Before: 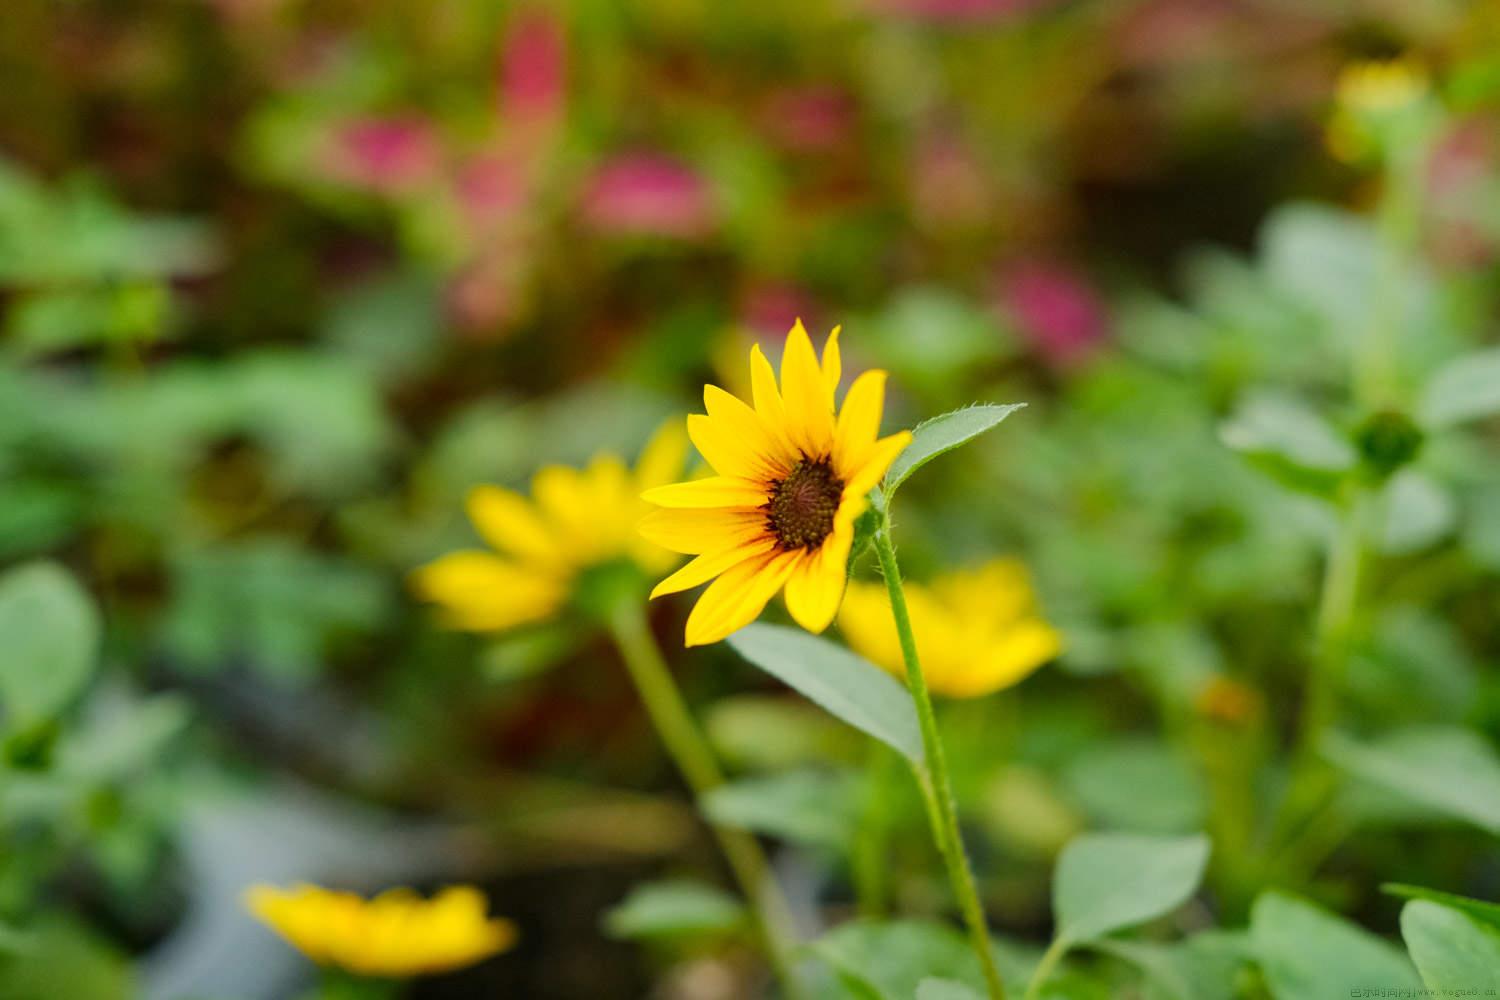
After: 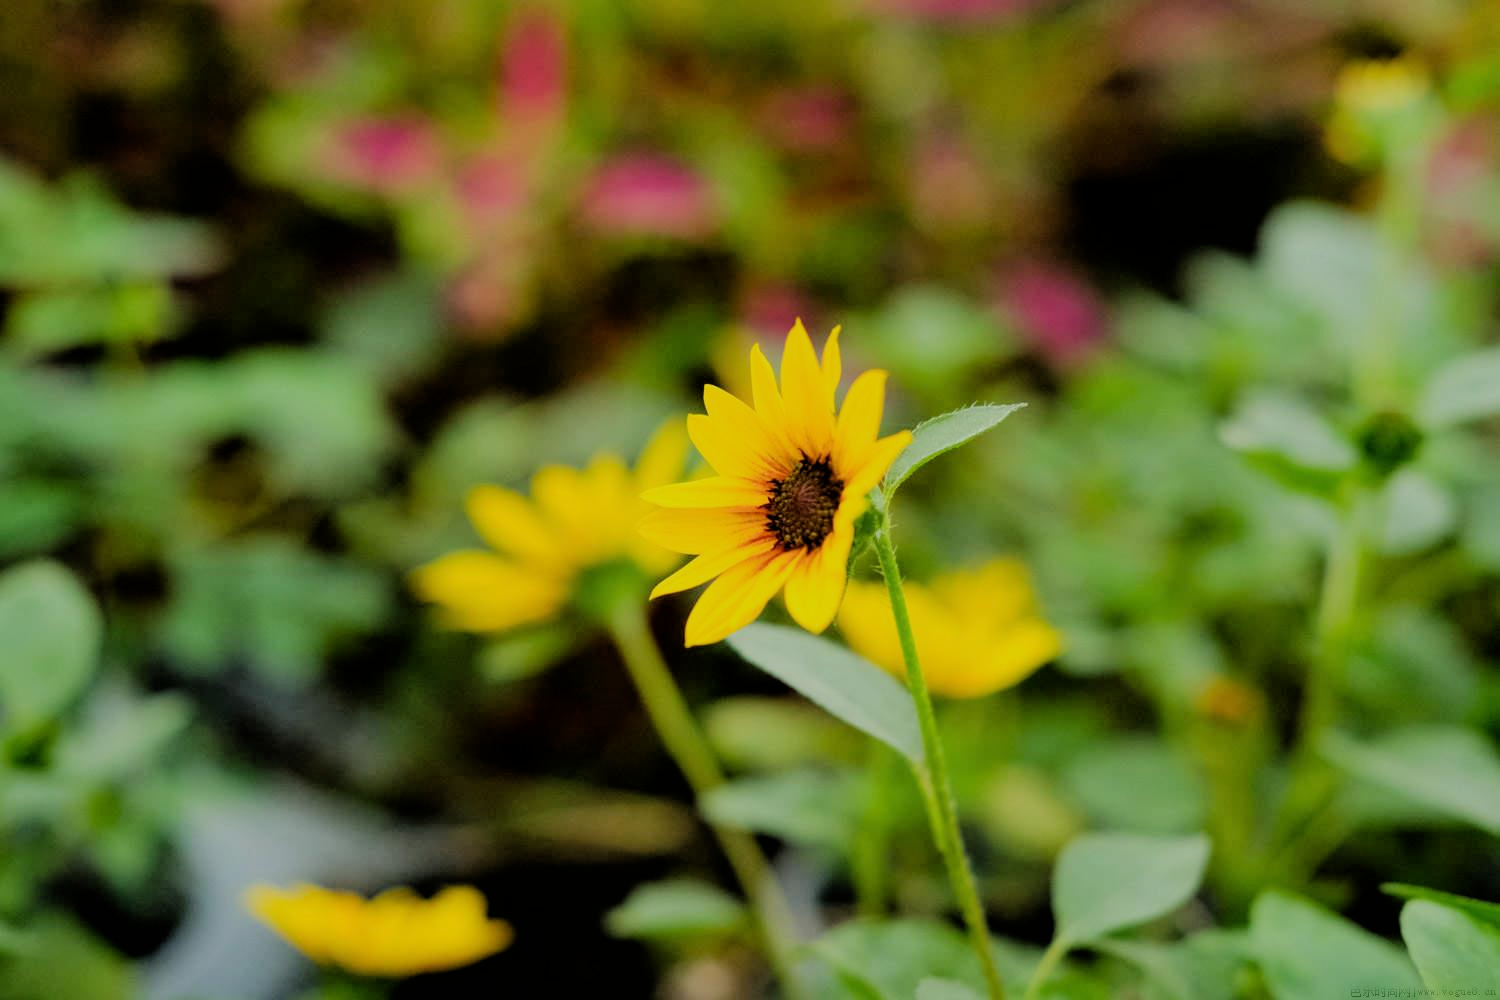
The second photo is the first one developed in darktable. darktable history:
filmic rgb: black relative exposure -4.39 EV, white relative exposure 5.03 EV, hardness 2.17, latitude 40.56%, contrast 1.15, highlights saturation mix 10.84%, shadows ↔ highlights balance 1.14%
